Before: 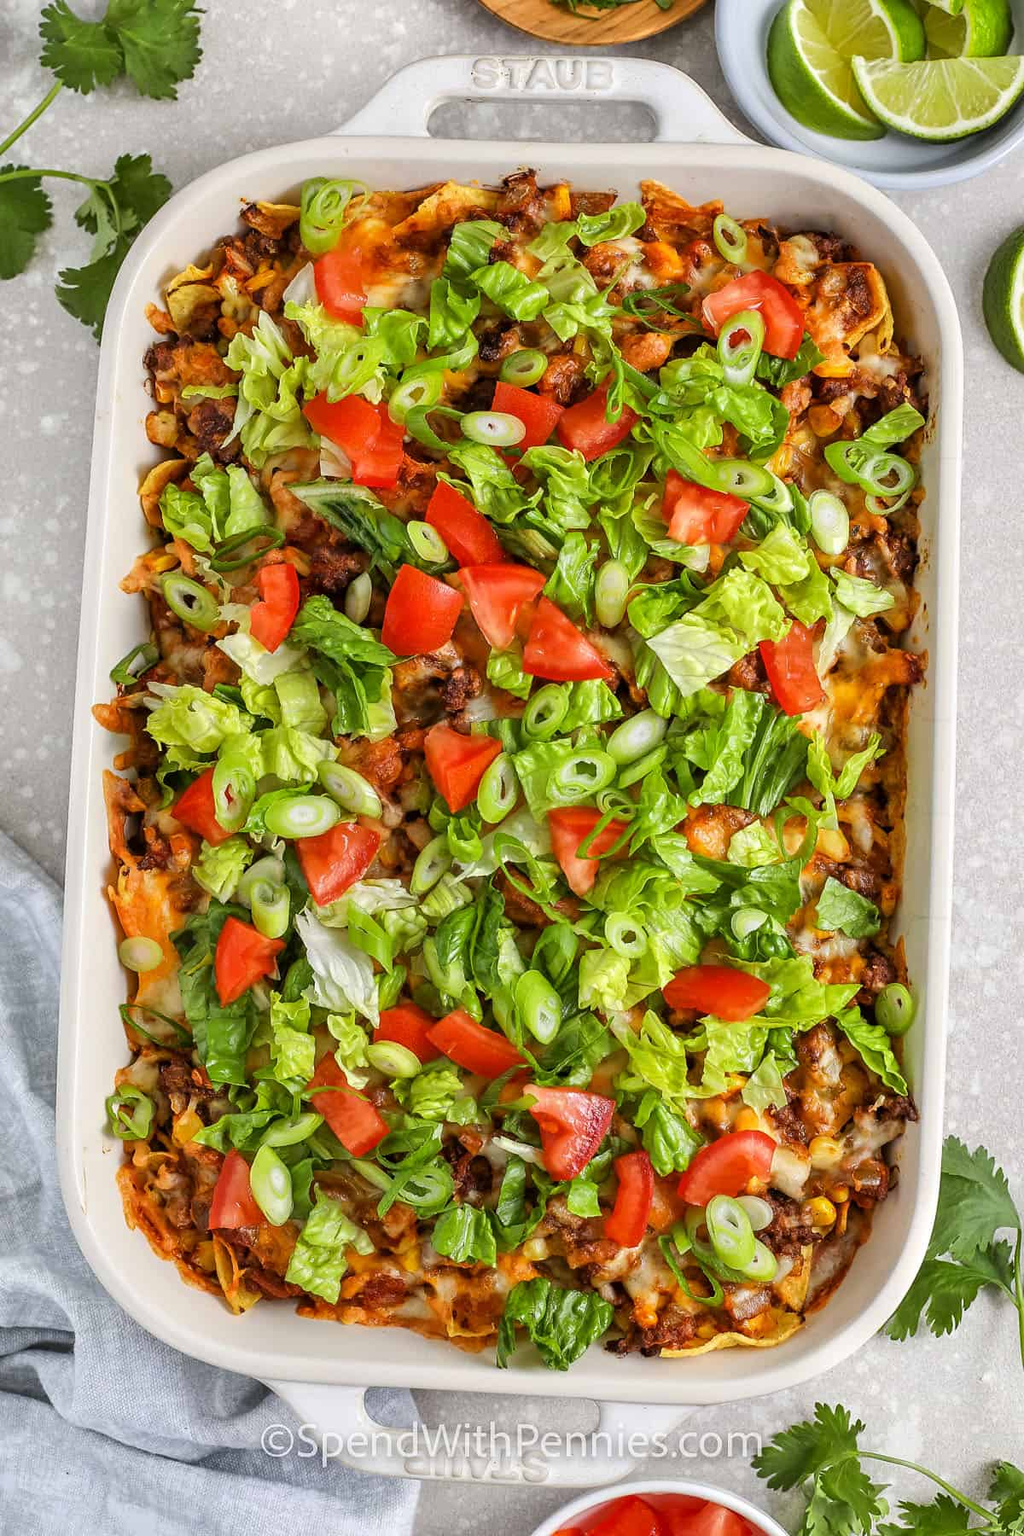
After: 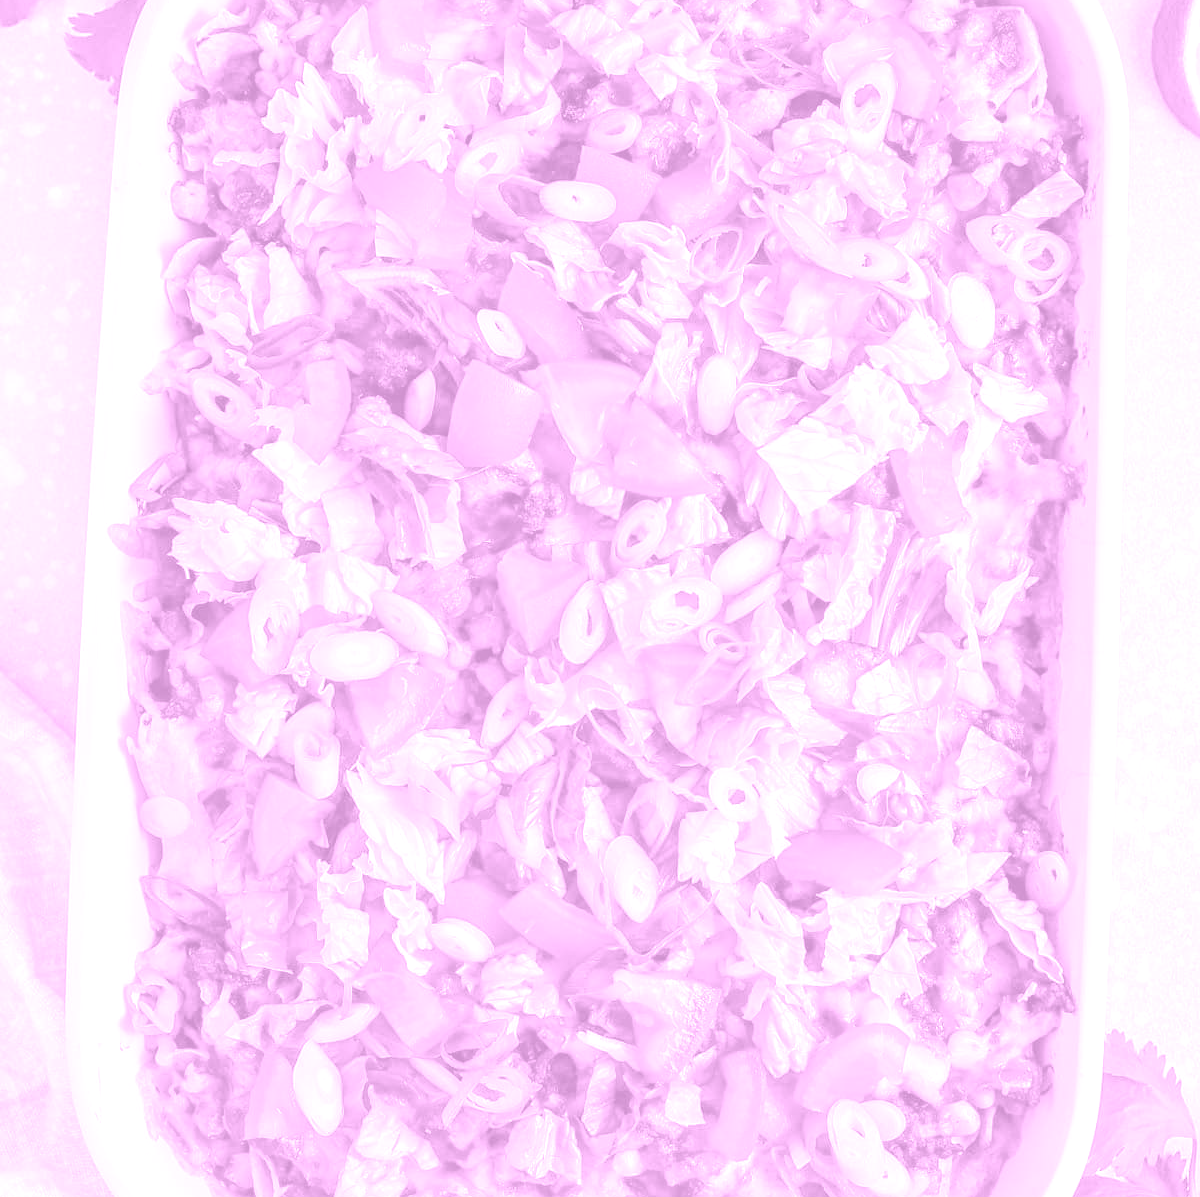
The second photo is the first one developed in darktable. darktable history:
colorize: hue 331.2°, saturation 69%, source mix 30.28%, lightness 69.02%, version 1
crop: top 16.727%, bottom 16.727%
exposure: black level correction 0, exposure 1.45 EV, compensate exposure bias true, compensate highlight preservation false
